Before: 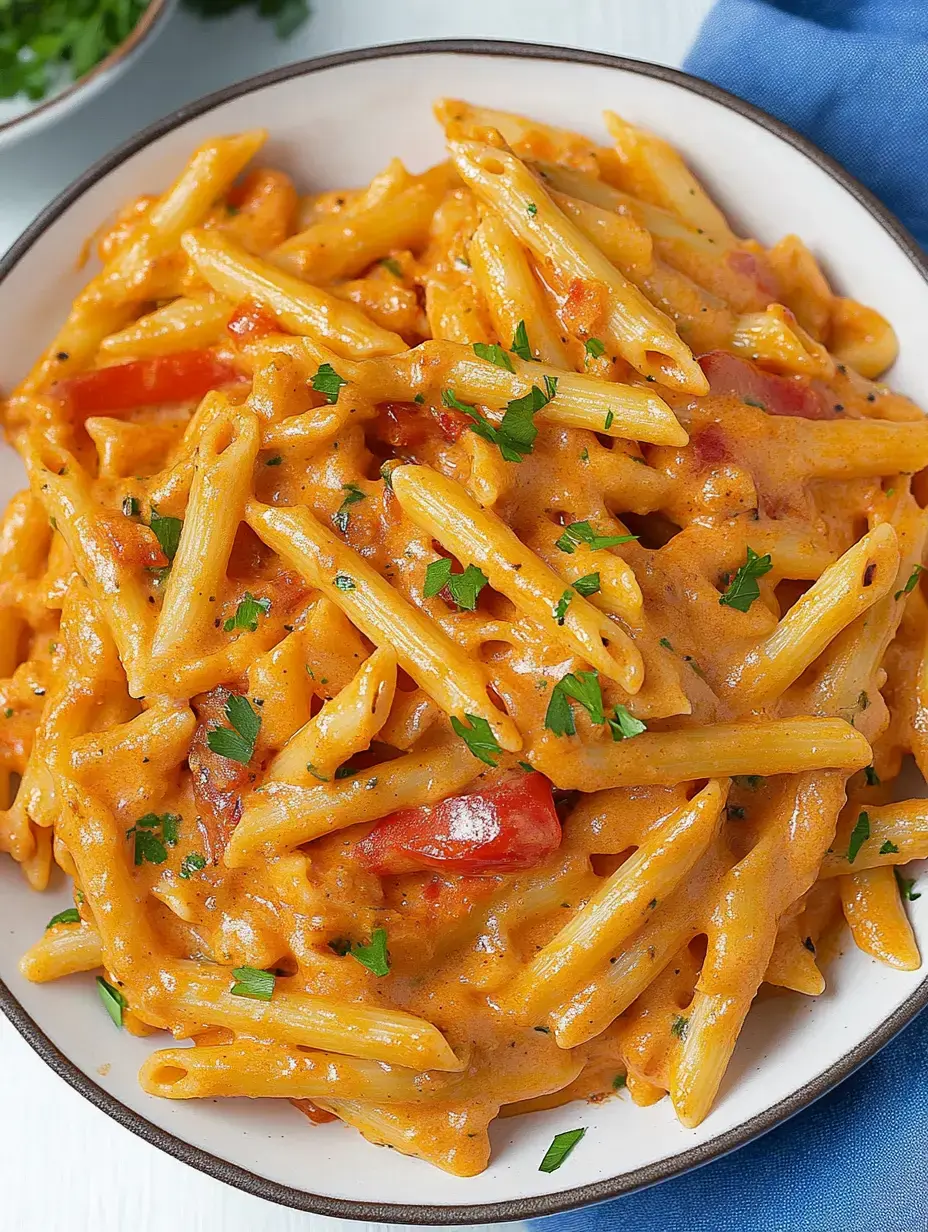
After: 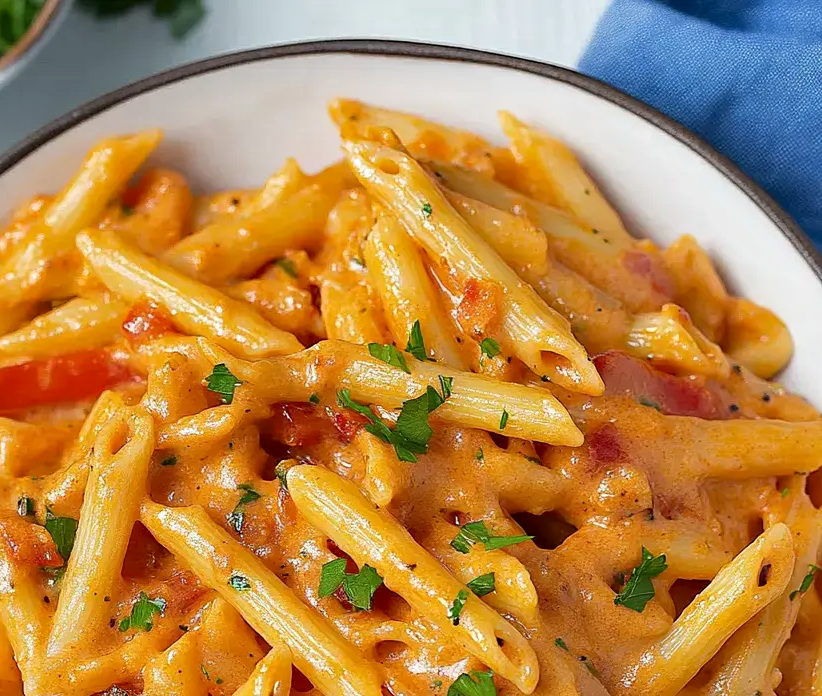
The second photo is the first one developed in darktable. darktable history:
crop and rotate: left 11.315%, bottom 43.487%
contrast equalizer: octaves 7, y [[0.6 ×6], [0.55 ×6], [0 ×6], [0 ×6], [0 ×6]], mix 0.303
